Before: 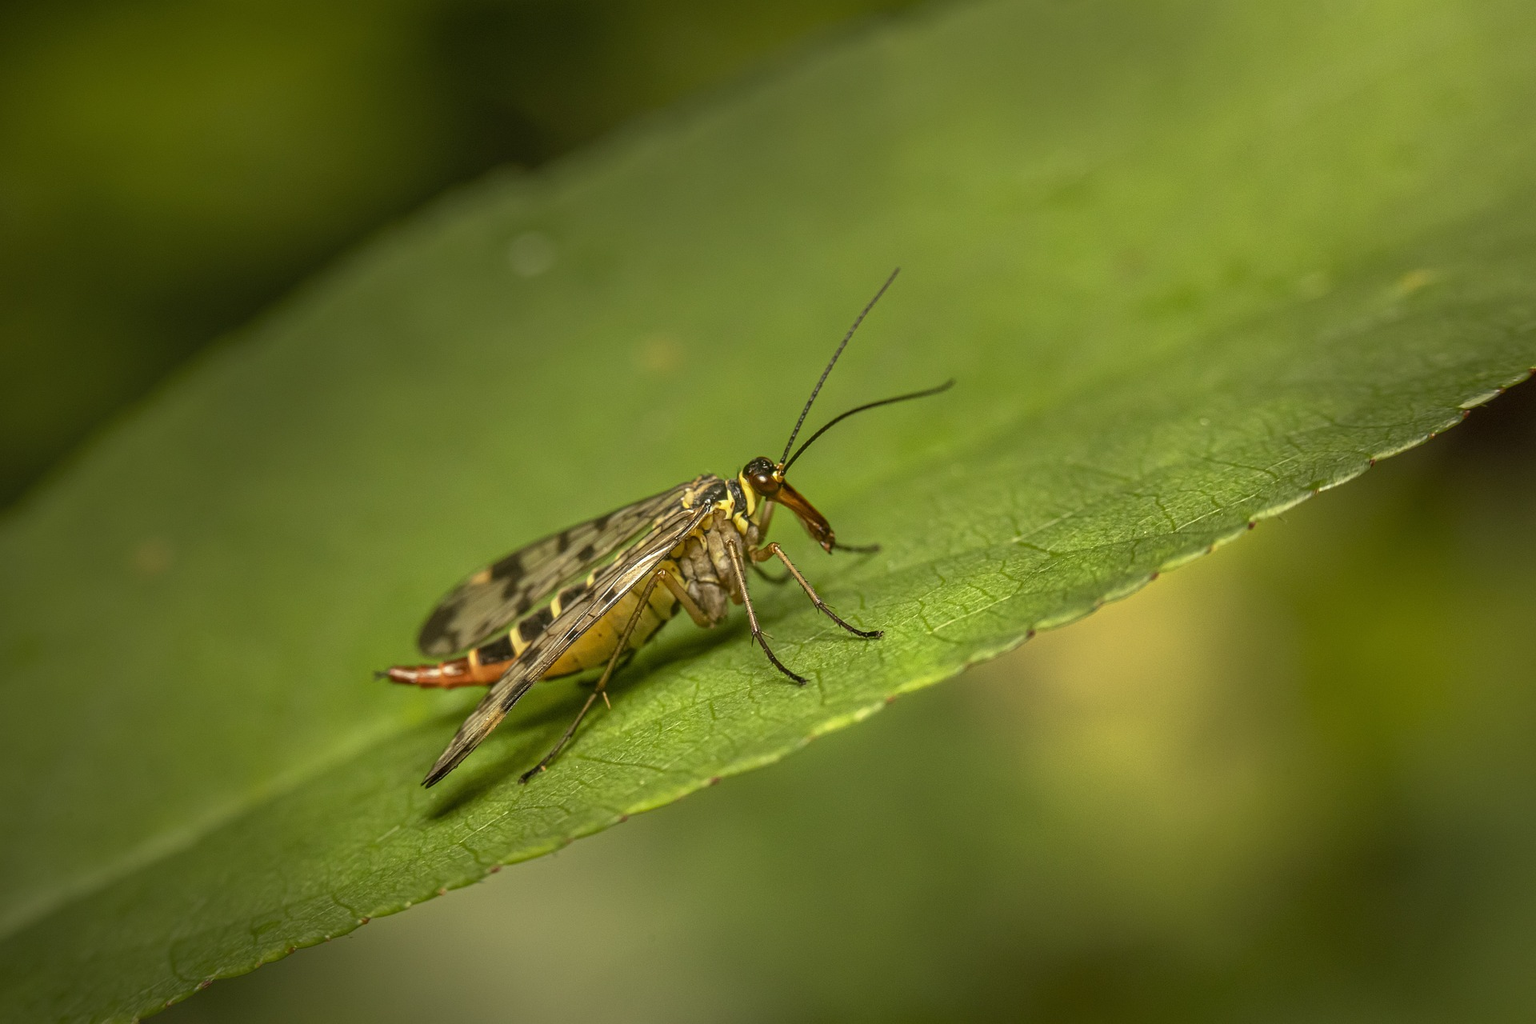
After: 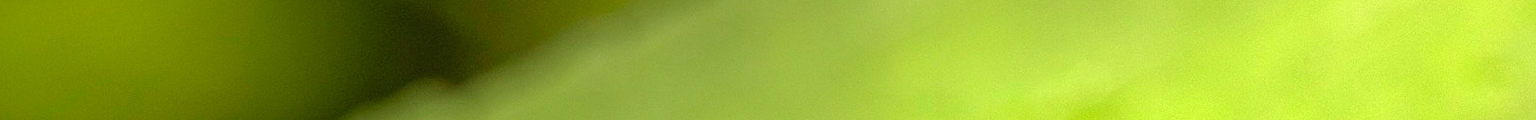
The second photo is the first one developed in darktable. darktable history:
exposure: black level correction 0, exposure 1.2 EV, compensate exposure bias true, compensate highlight preservation false
rgb levels: levels [[0.01, 0.419, 0.839], [0, 0.5, 1], [0, 0.5, 1]]
crop and rotate: left 9.644%, top 9.491%, right 6.021%, bottom 80.509%
